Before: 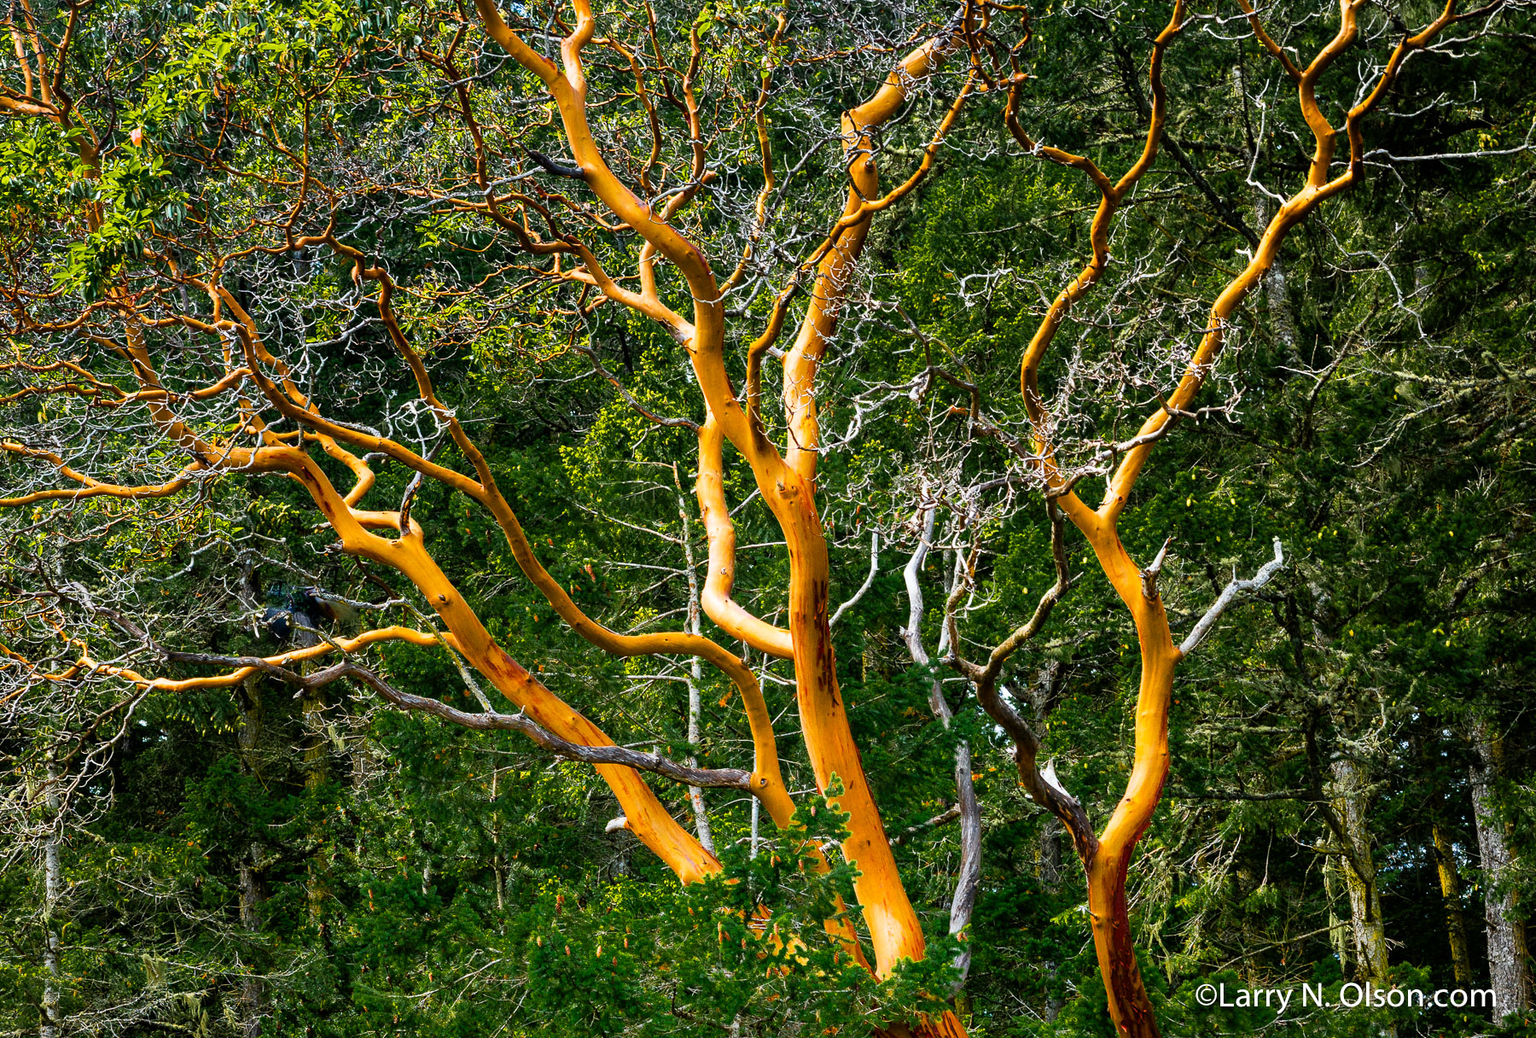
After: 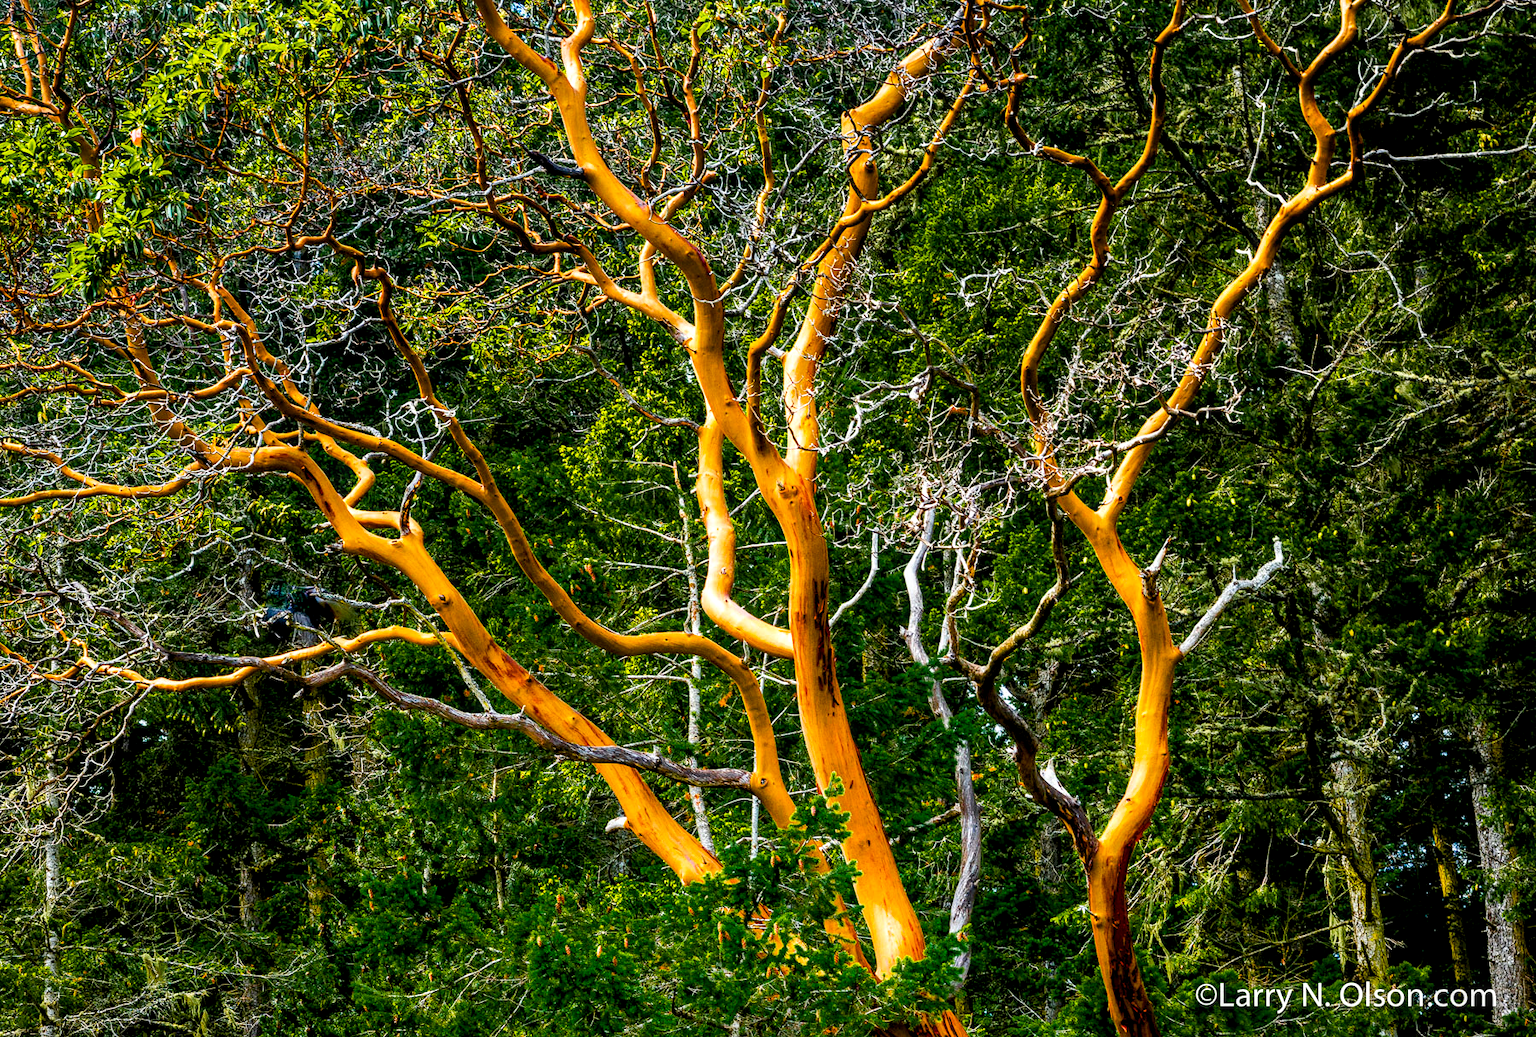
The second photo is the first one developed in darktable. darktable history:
local contrast: on, module defaults
color balance rgb: global offset › luminance -0.51%, perceptual saturation grading › global saturation 27.53%, perceptual saturation grading › highlights -25%, perceptual saturation grading › shadows 25%, perceptual brilliance grading › highlights 6.62%, perceptual brilliance grading › mid-tones 17.07%, perceptual brilliance grading › shadows -5.23%
